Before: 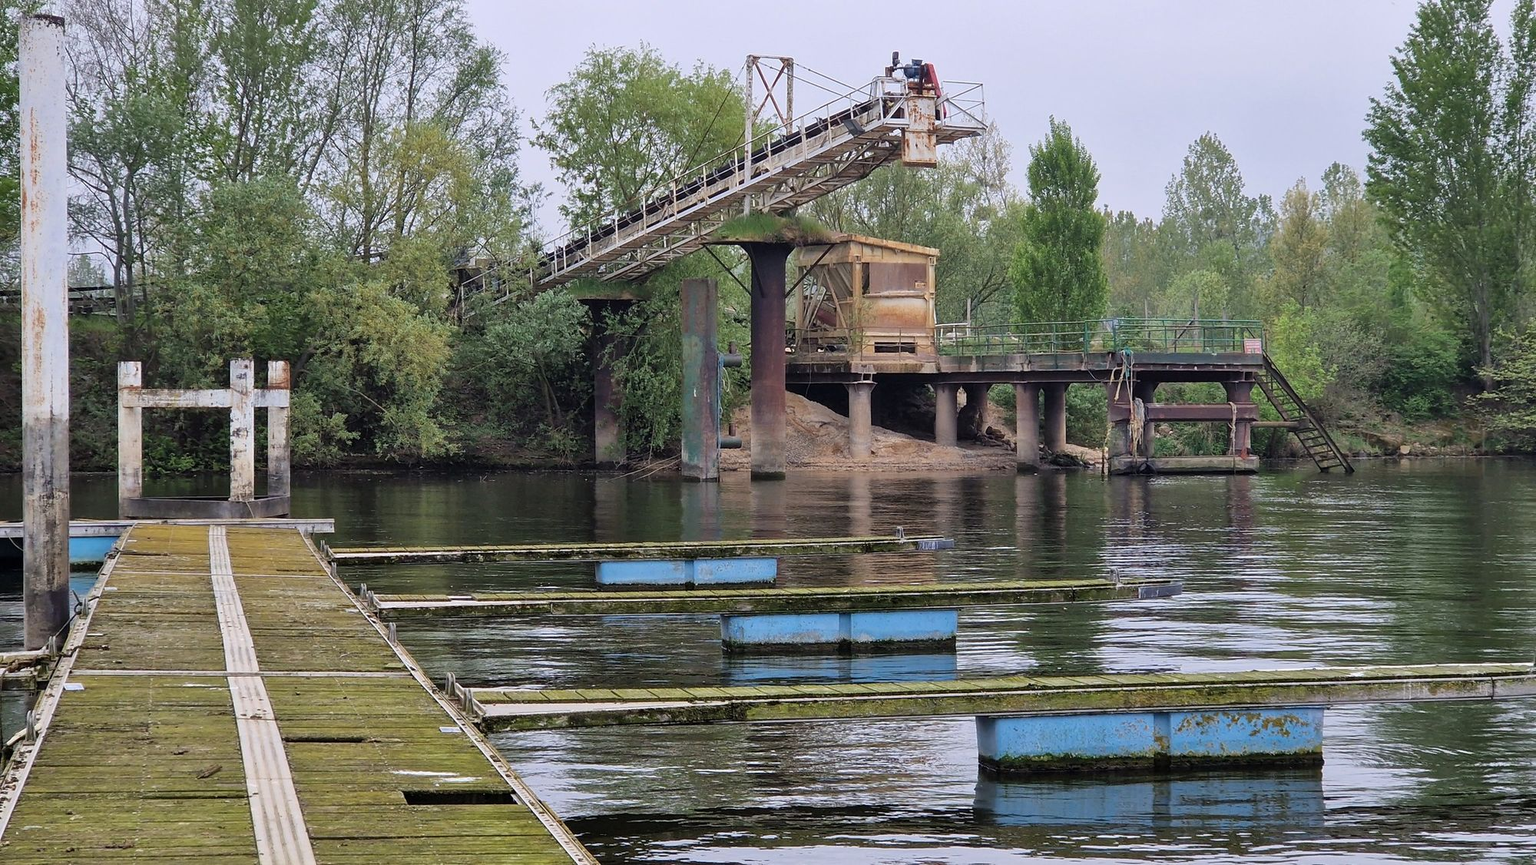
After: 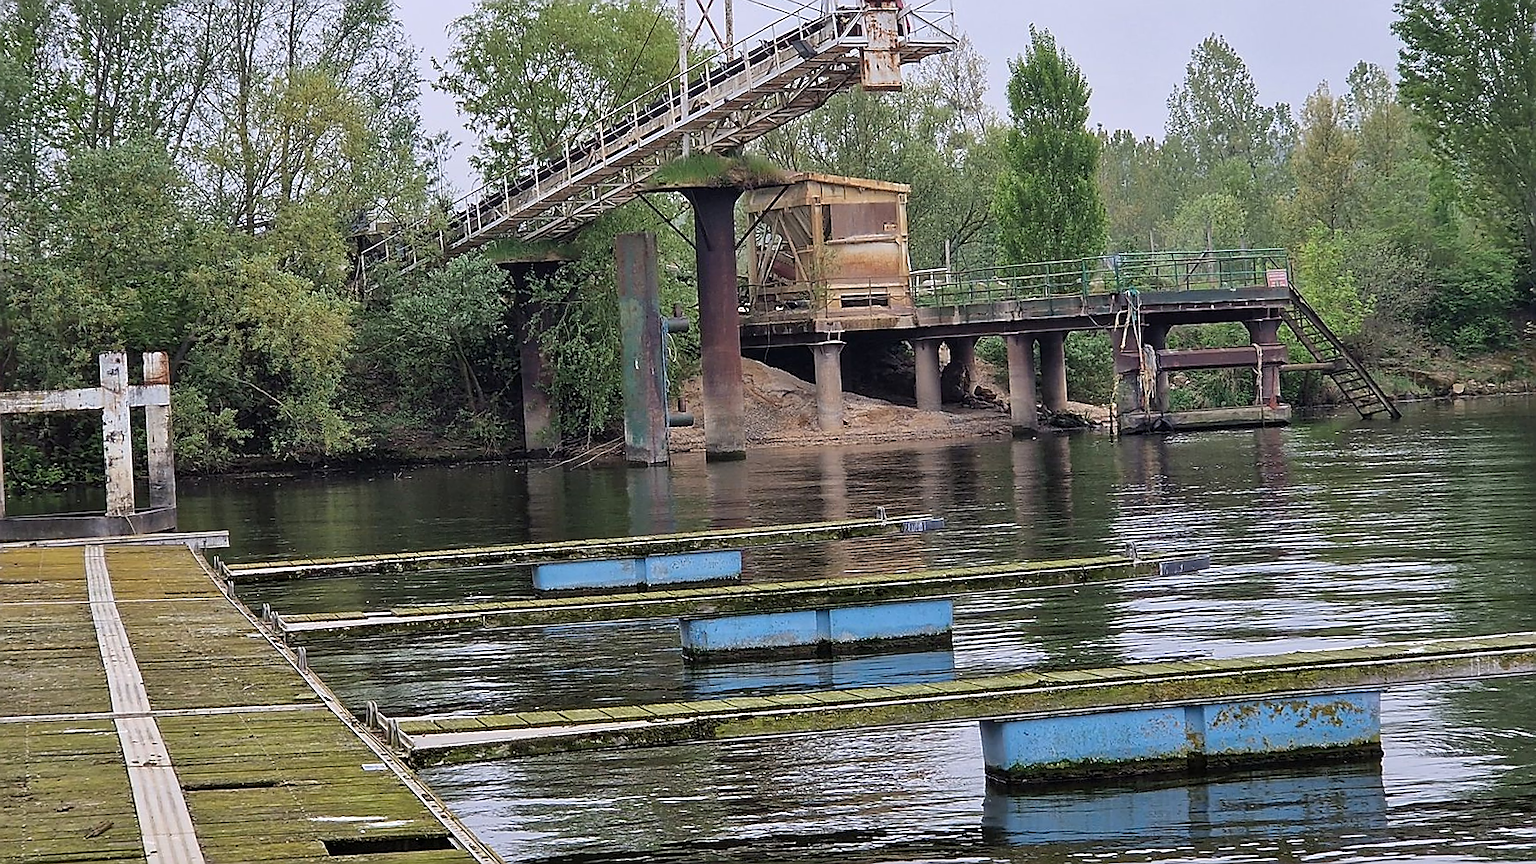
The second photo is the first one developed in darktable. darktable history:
crop and rotate: angle 2.9°, left 5.626%, top 5.717%
sharpen: radius 1.381, amount 1.247, threshold 0.753
